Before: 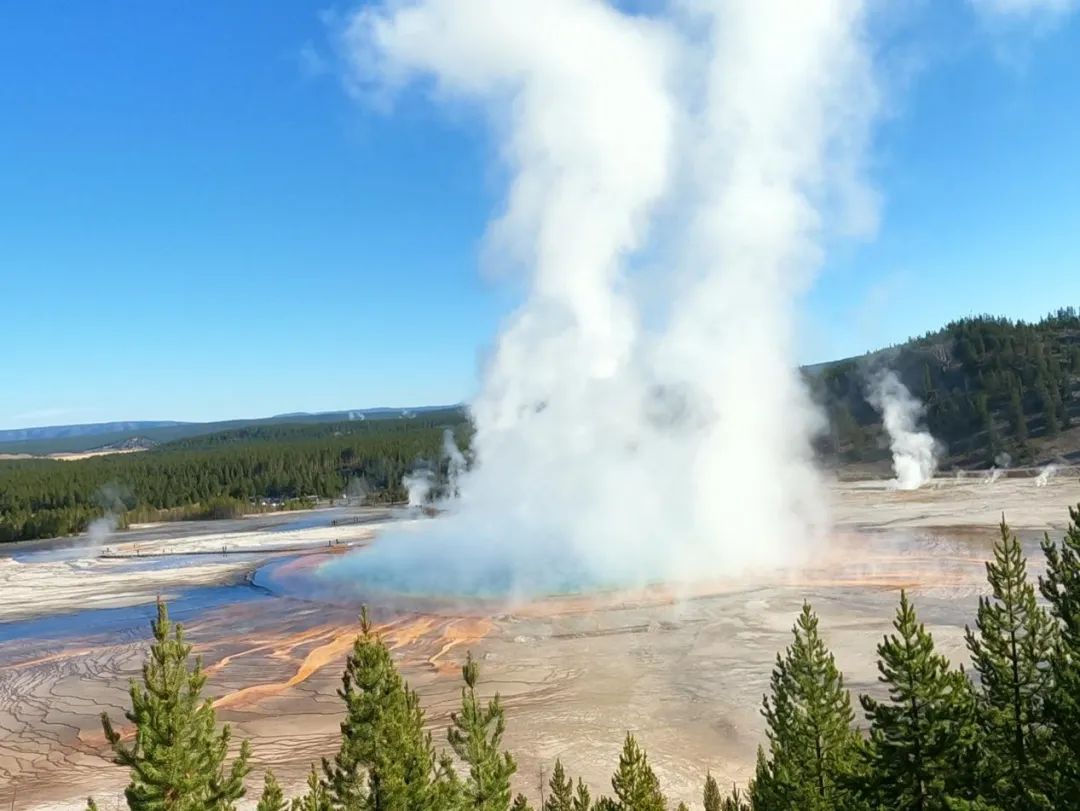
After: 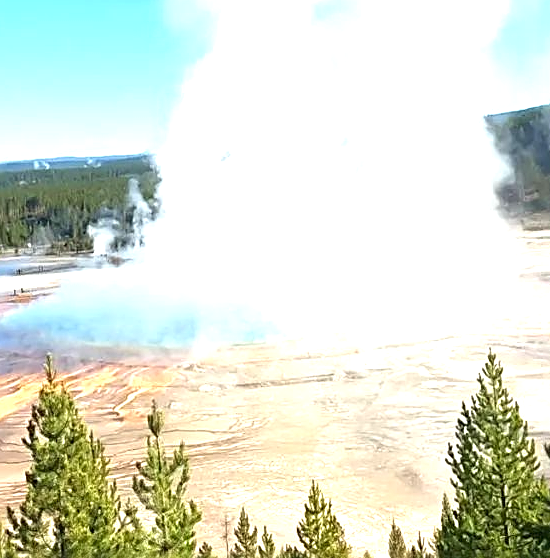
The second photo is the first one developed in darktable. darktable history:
exposure: black level correction 0, exposure 1.1 EV, compensate exposure bias true, compensate highlight preservation false
crop and rotate: left 29.237%, top 31.152%, right 19.807%
sharpen: radius 2.676, amount 0.669
